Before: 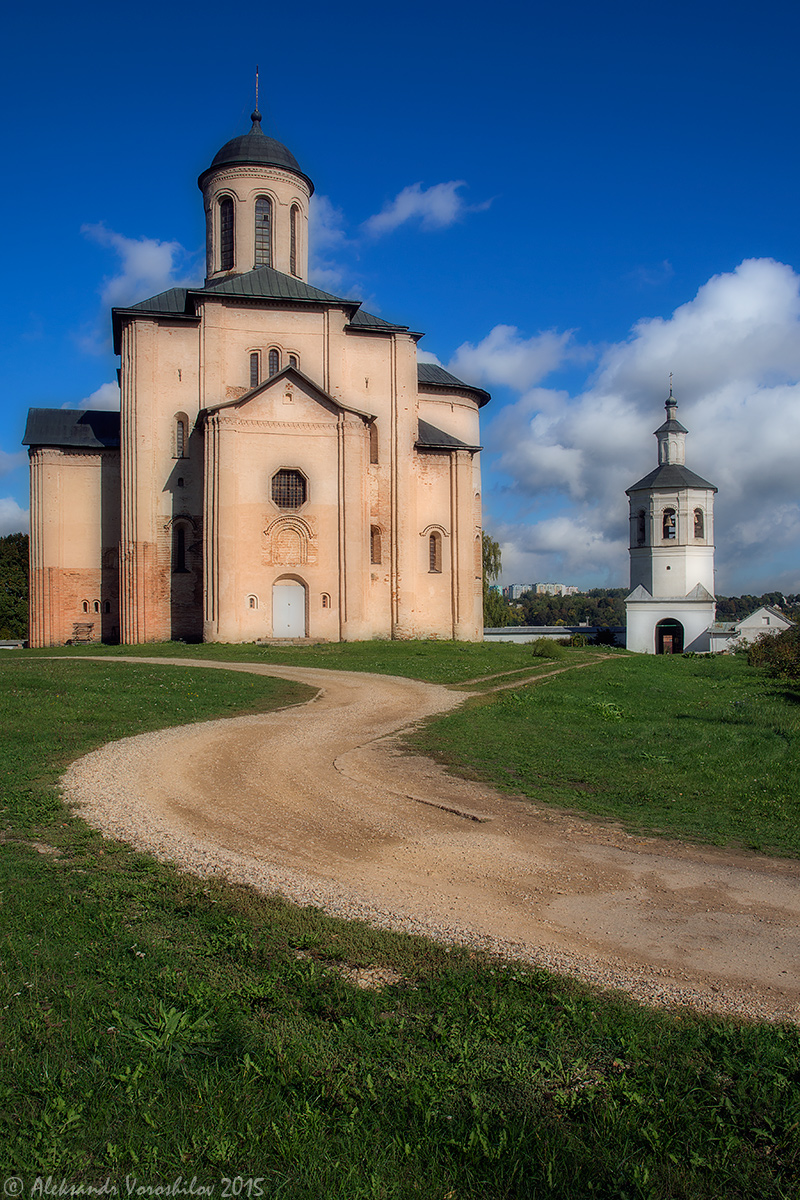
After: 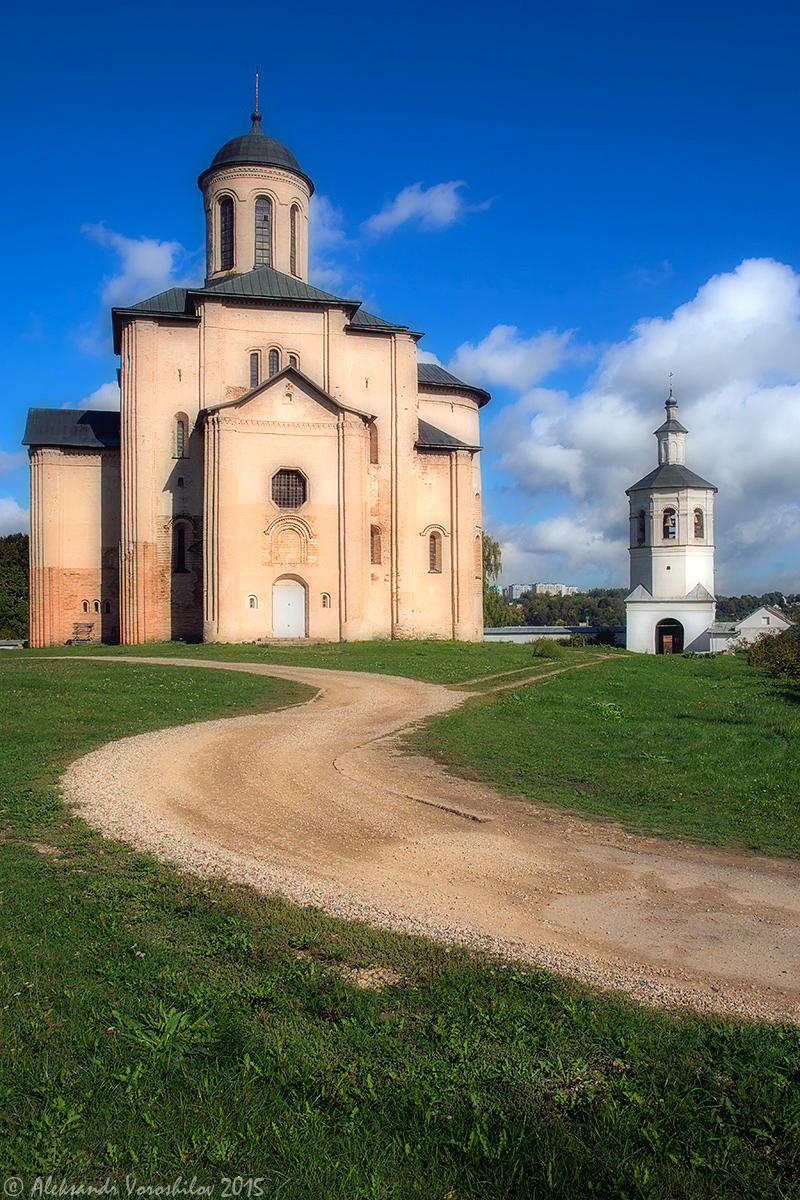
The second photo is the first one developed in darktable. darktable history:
exposure: black level correction 0.001, exposure 0.5 EV, compensate exposure bias true, compensate highlight preservation false
contrast equalizer: y [[0.5, 0.488, 0.462, 0.461, 0.491, 0.5], [0.5 ×6], [0.5 ×6], [0 ×6], [0 ×6]]
